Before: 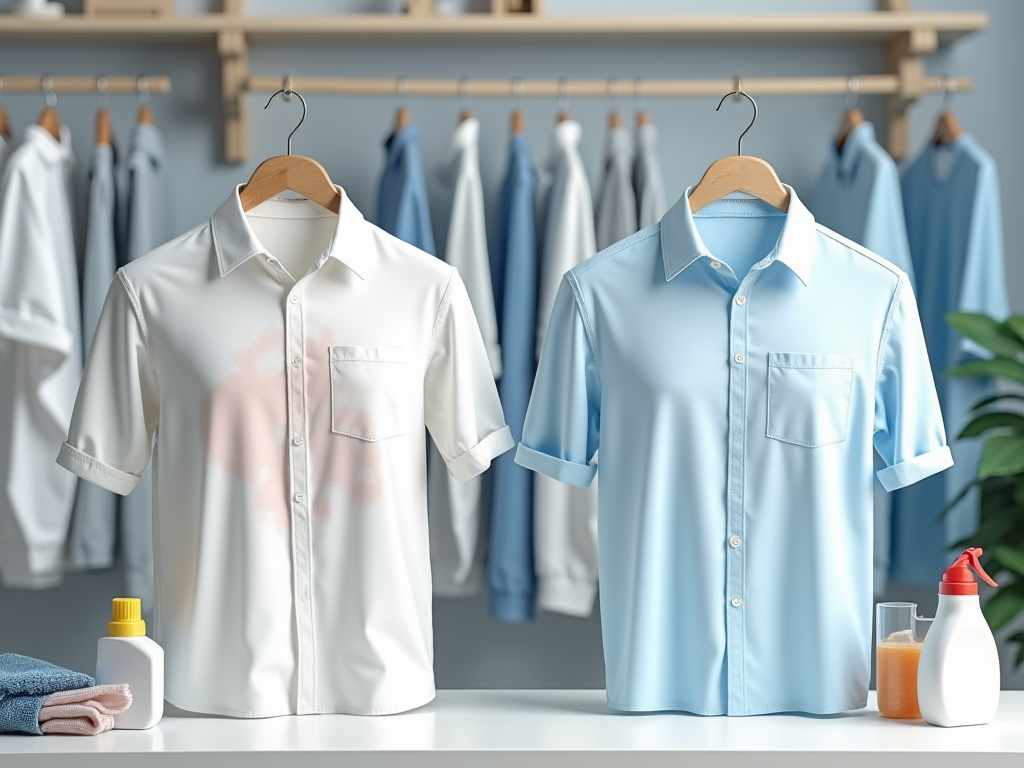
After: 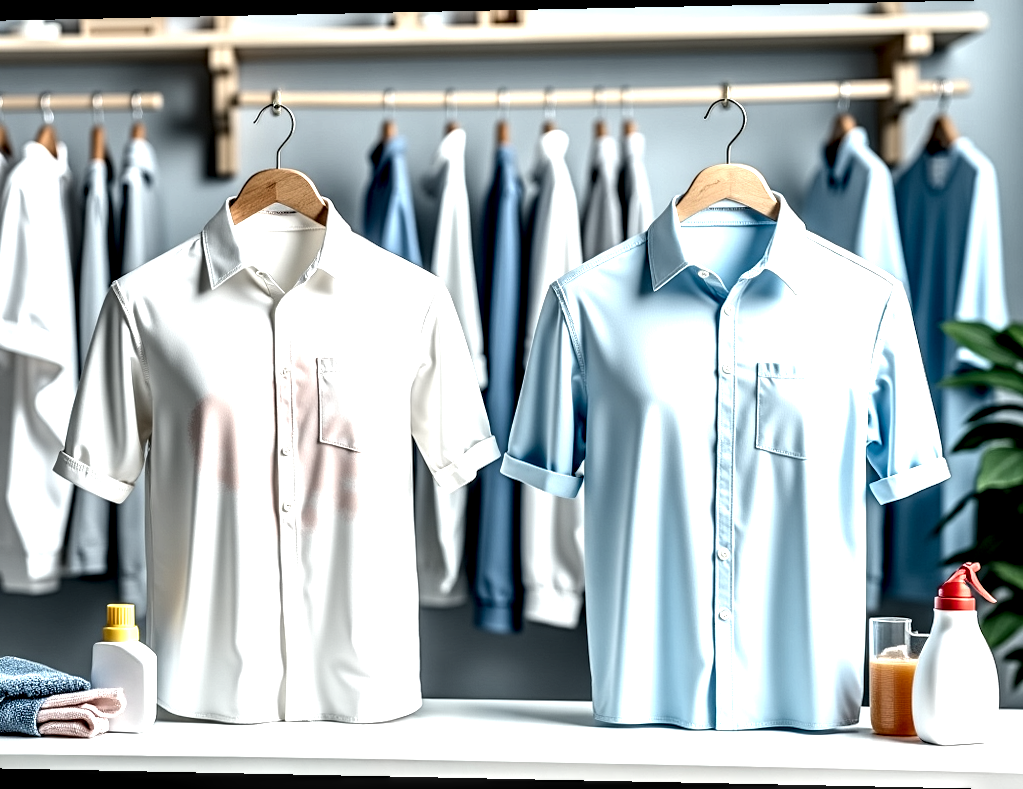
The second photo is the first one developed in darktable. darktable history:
shadows and highlights: shadows 43.06, highlights 6.94
exposure: exposure 0.4 EV, compensate highlight preservation false
rotate and perspective: lens shift (horizontal) -0.055, automatic cropping off
local contrast: highlights 115%, shadows 42%, detail 293%
